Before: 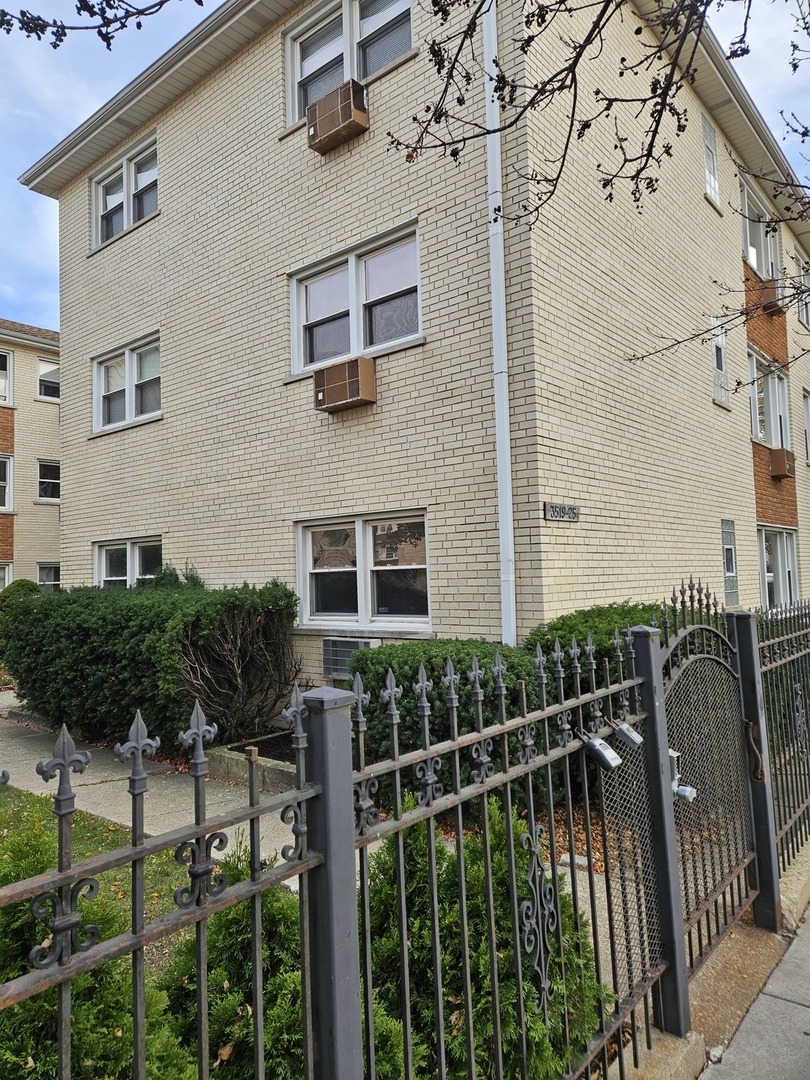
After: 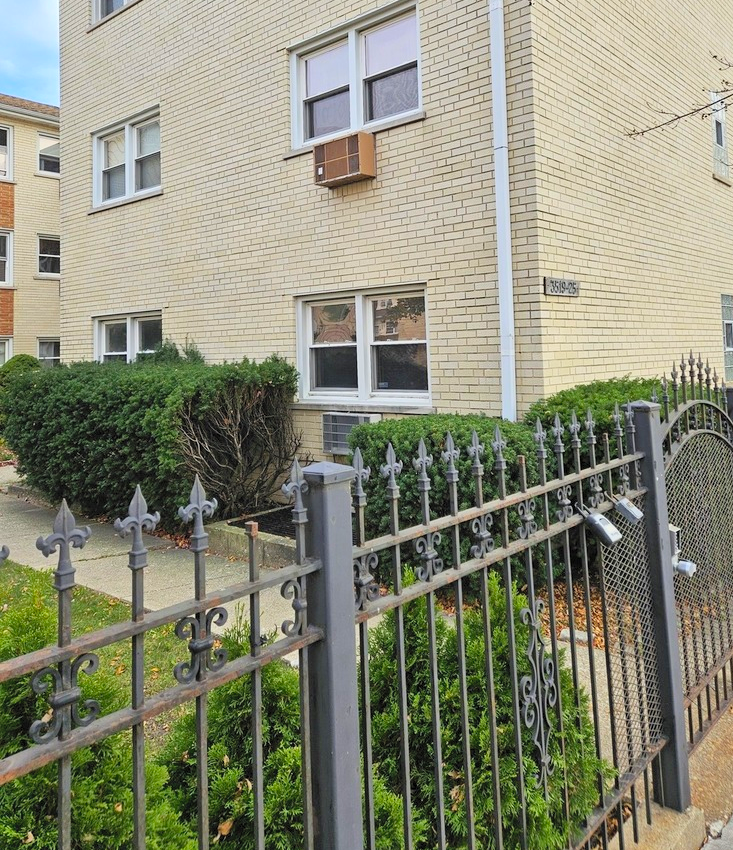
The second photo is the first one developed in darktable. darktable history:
contrast brightness saturation: contrast 0.07, brightness 0.18, saturation 0.4
levels: levels [0.018, 0.493, 1]
crop: top 20.916%, right 9.437%, bottom 0.316%
